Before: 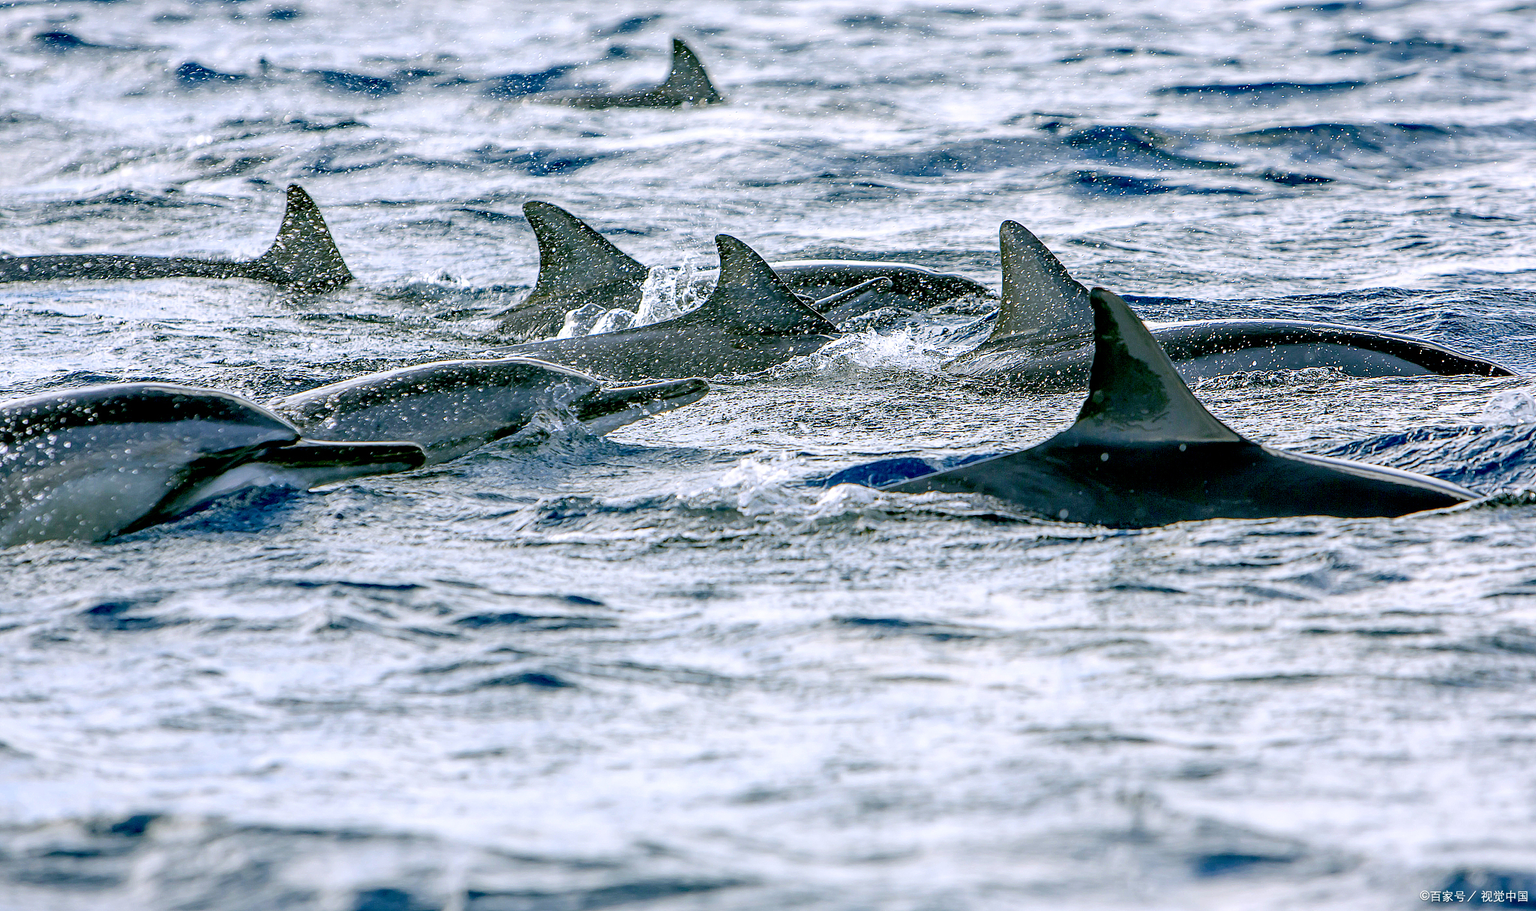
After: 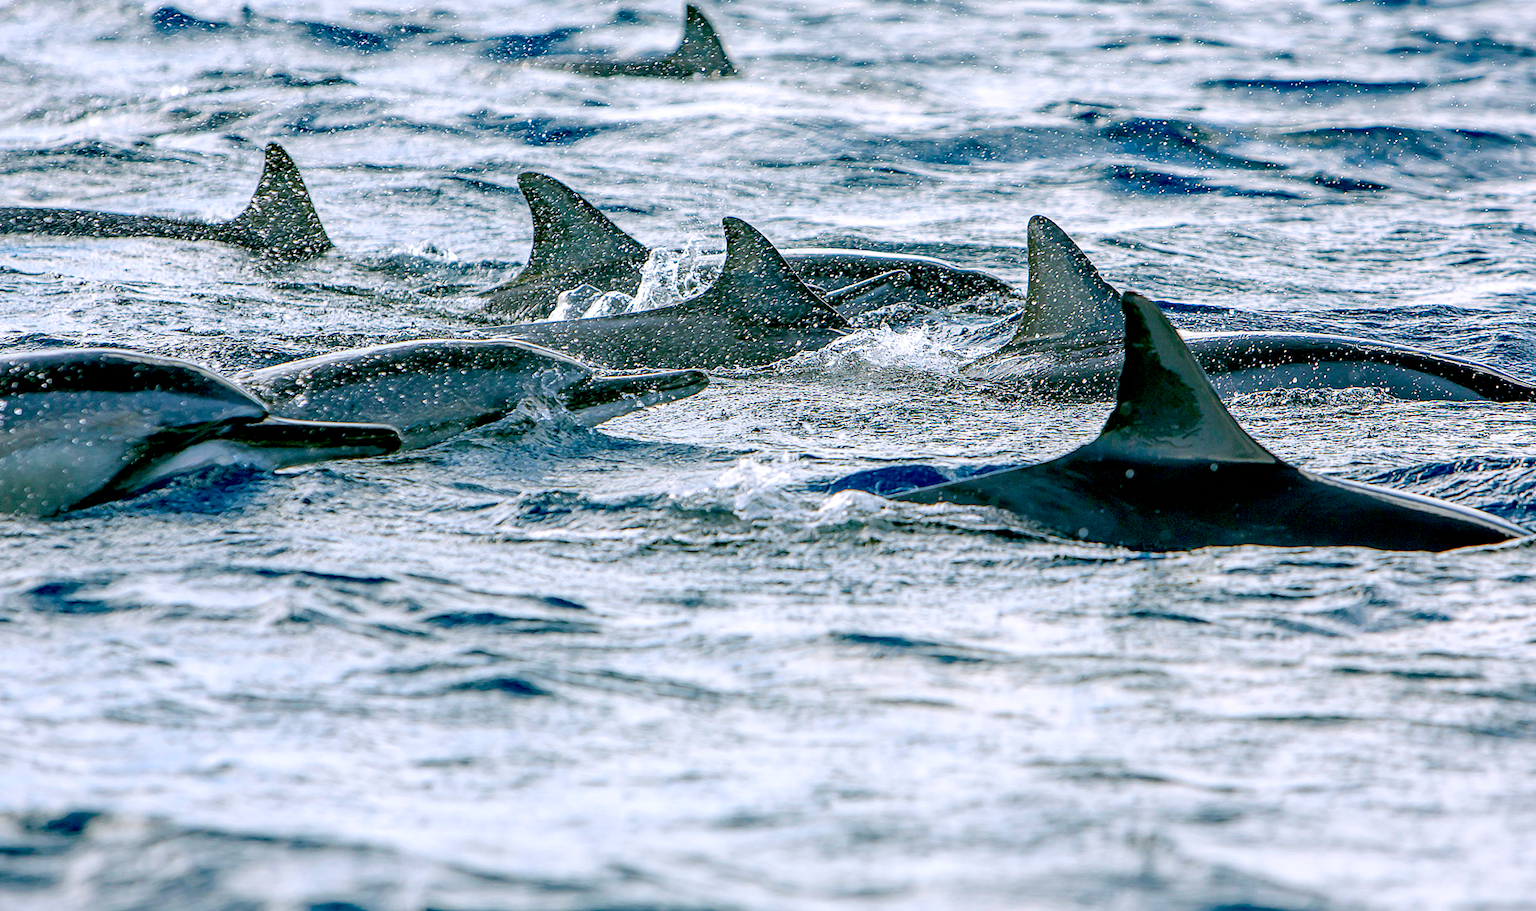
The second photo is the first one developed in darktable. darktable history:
crop and rotate: angle -2.52°
